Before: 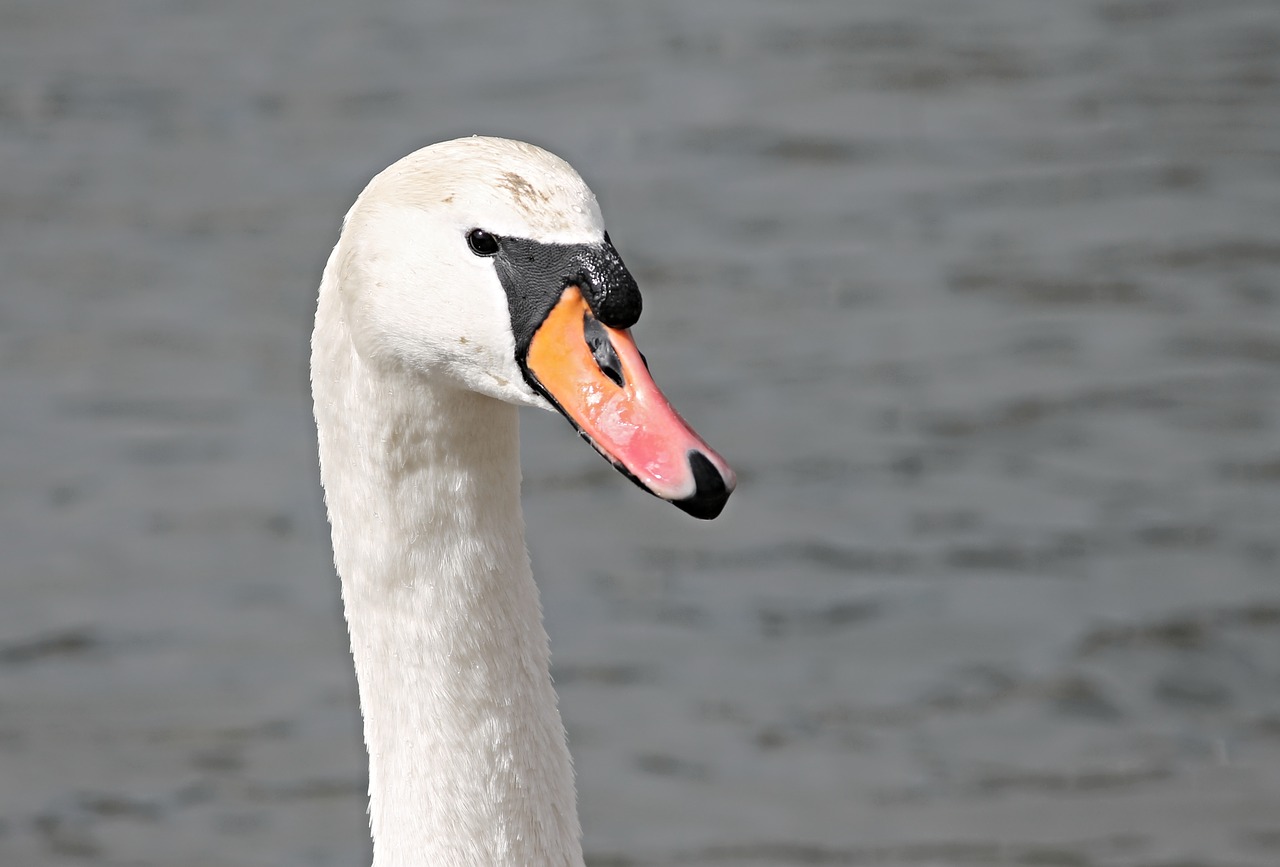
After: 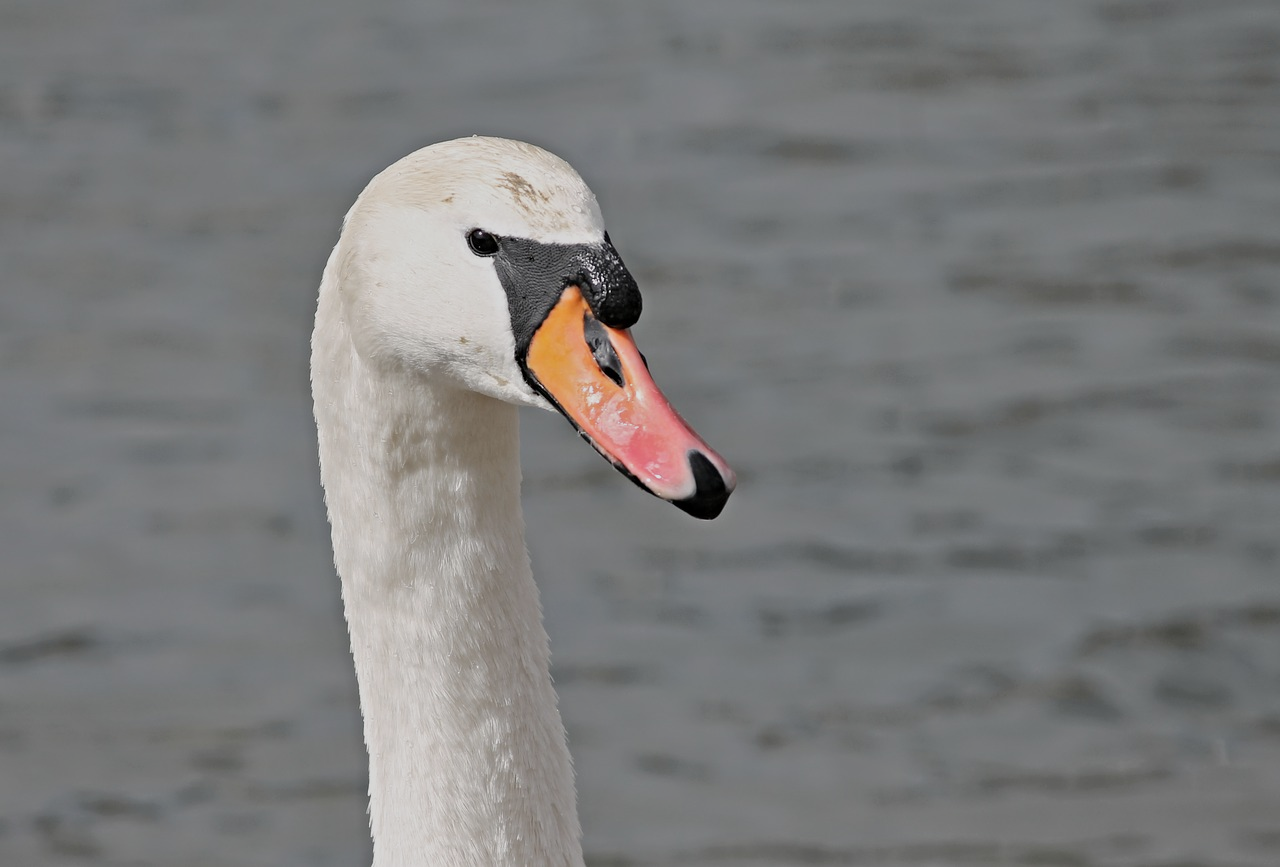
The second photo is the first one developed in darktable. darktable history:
tone equalizer: -8 EV -0.001 EV, -7 EV 0.004 EV, -6 EV -0.036 EV, -5 EV 0.013 EV, -4 EV -0.017 EV, -3 EV 0.035 EV, -2 EV -0.088 EV, -1 EV -0.302 EV, +0 EV -0.562 EV
